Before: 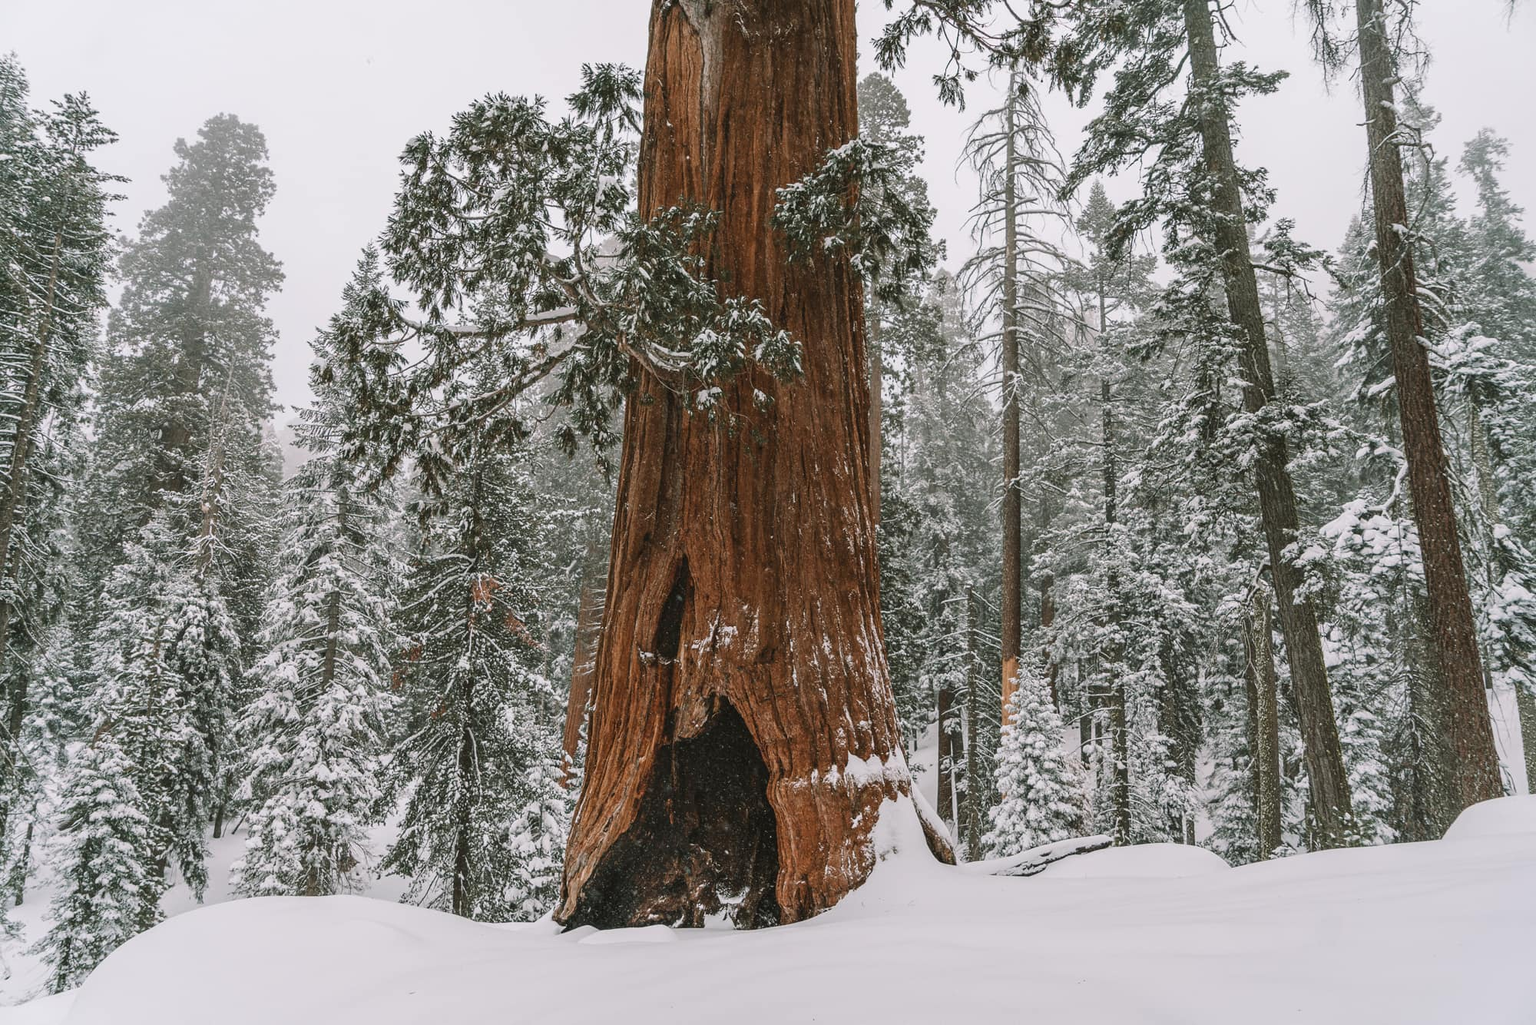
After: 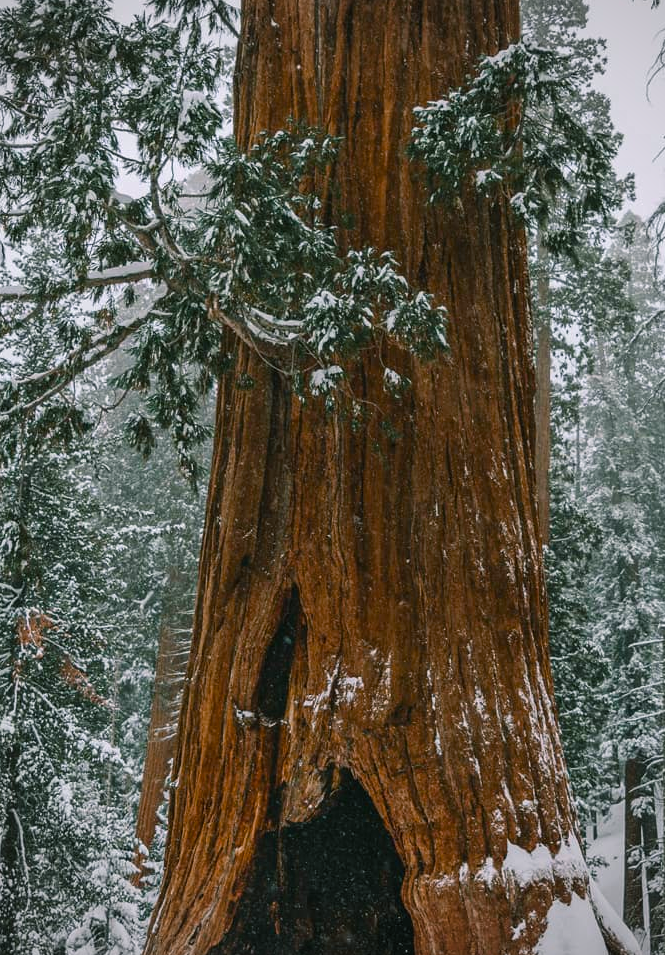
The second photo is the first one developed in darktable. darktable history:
crop and rotate: left 29.874%, top 10.379%, right 36.86%, bottom 17.98%
color balance rgb: power › luminance -7.733%, power › chroma 1.1%, power › hue 217.49°, linear chroma grading › global chroma 1.456%, linear chroma grading › mid-tones -1.435%, perceptual saturation grading › global saturation 51.186%
vignetting: fall-off radius 60.87%
